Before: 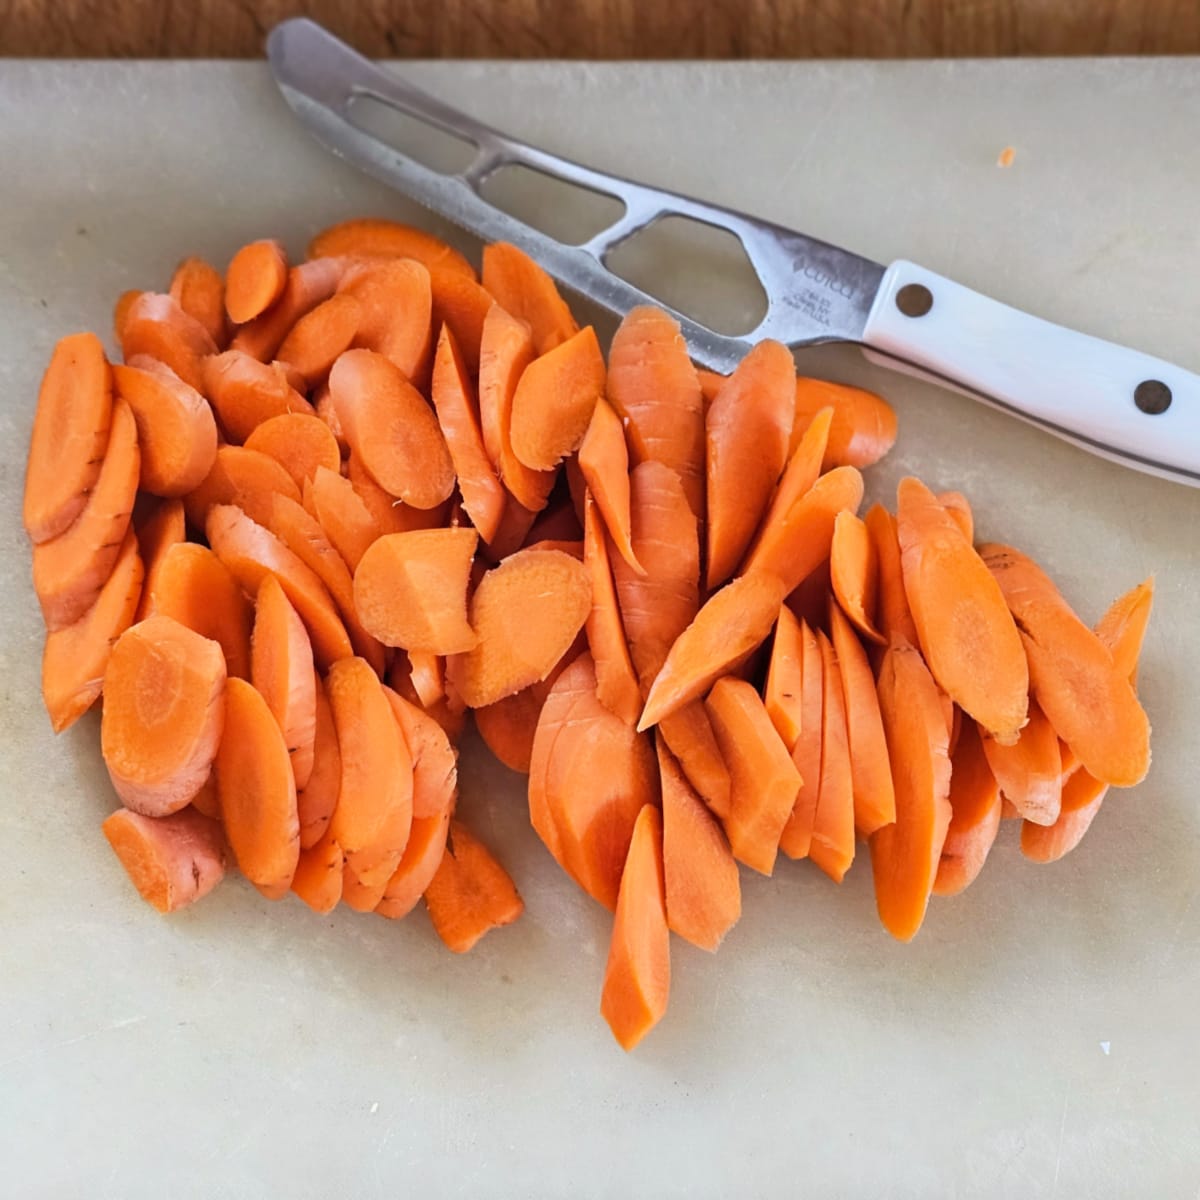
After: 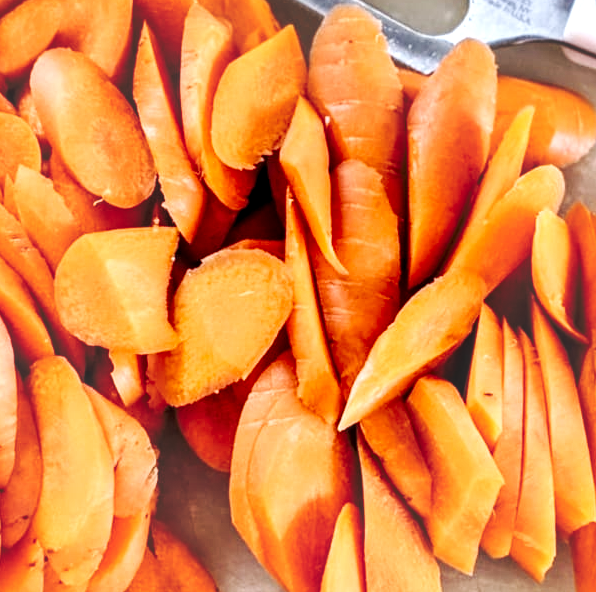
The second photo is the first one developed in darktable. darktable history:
crop: left 24.925%, top 25.139%, right 25.408%, bottom 25.458%
vignetting: fall-off start 39.25%, fall-off radius 40.51%, brightness 0.036, saturation 0
base curve: curves: ch0 [(0, 0) (0.036, 0.025) (0.121, 0.166) (0.206, 0.329) (0.605, 0.79) (1, 1)], preserve colors none
local contrast: detail 161%
